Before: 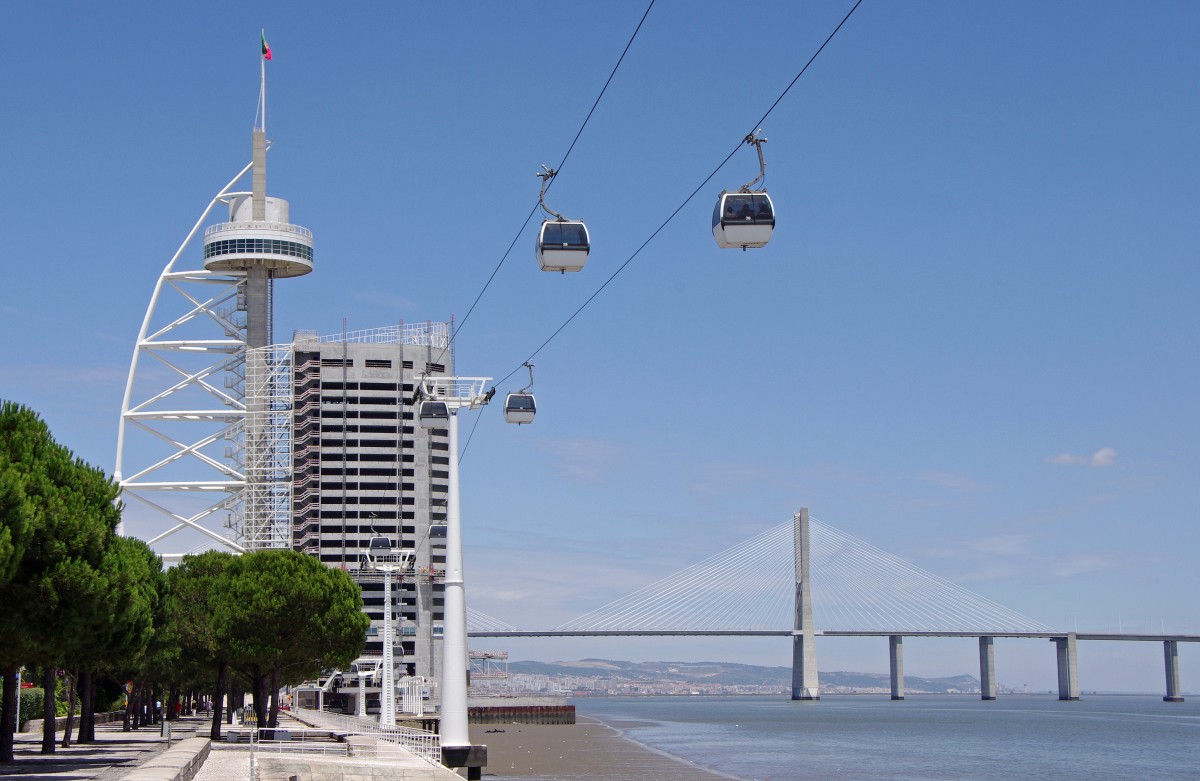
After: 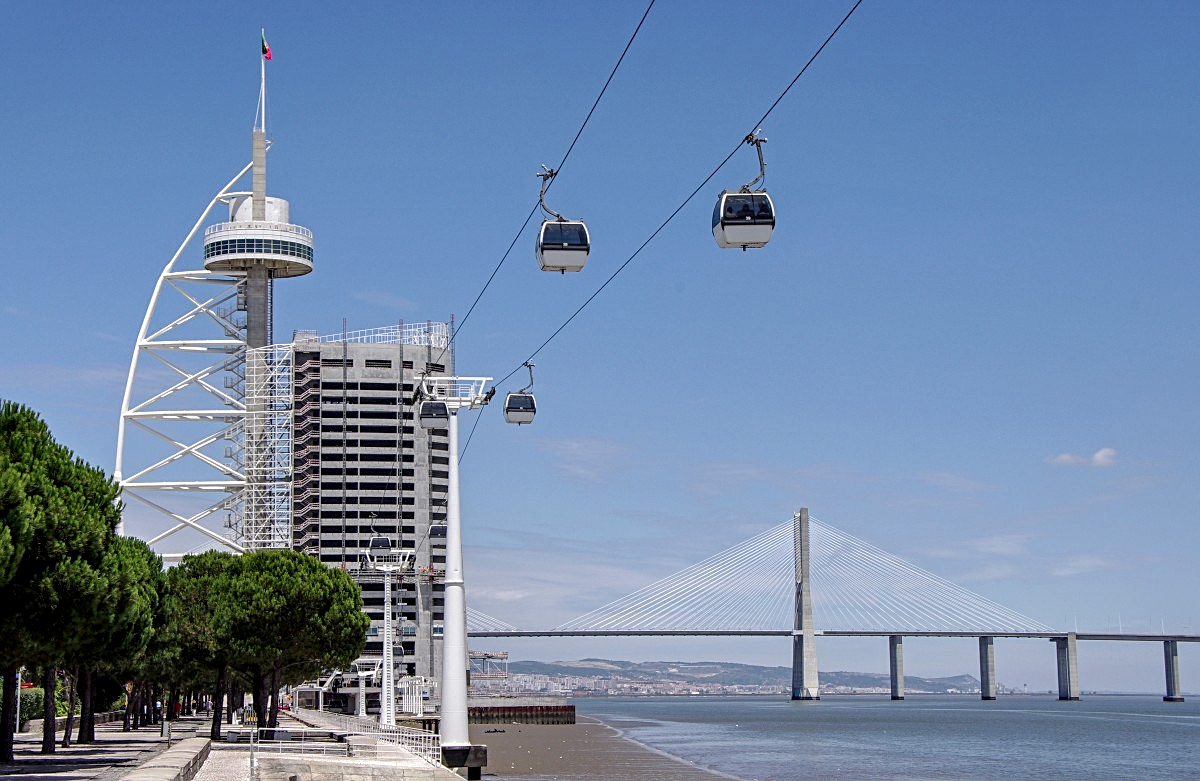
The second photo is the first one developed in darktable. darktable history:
shadows and highlights: shadows 8.63, white point adjustment 1.1, highlights -38.77
sharpen: radius 1.975
local contrast: highlights 26%, detail 150%
